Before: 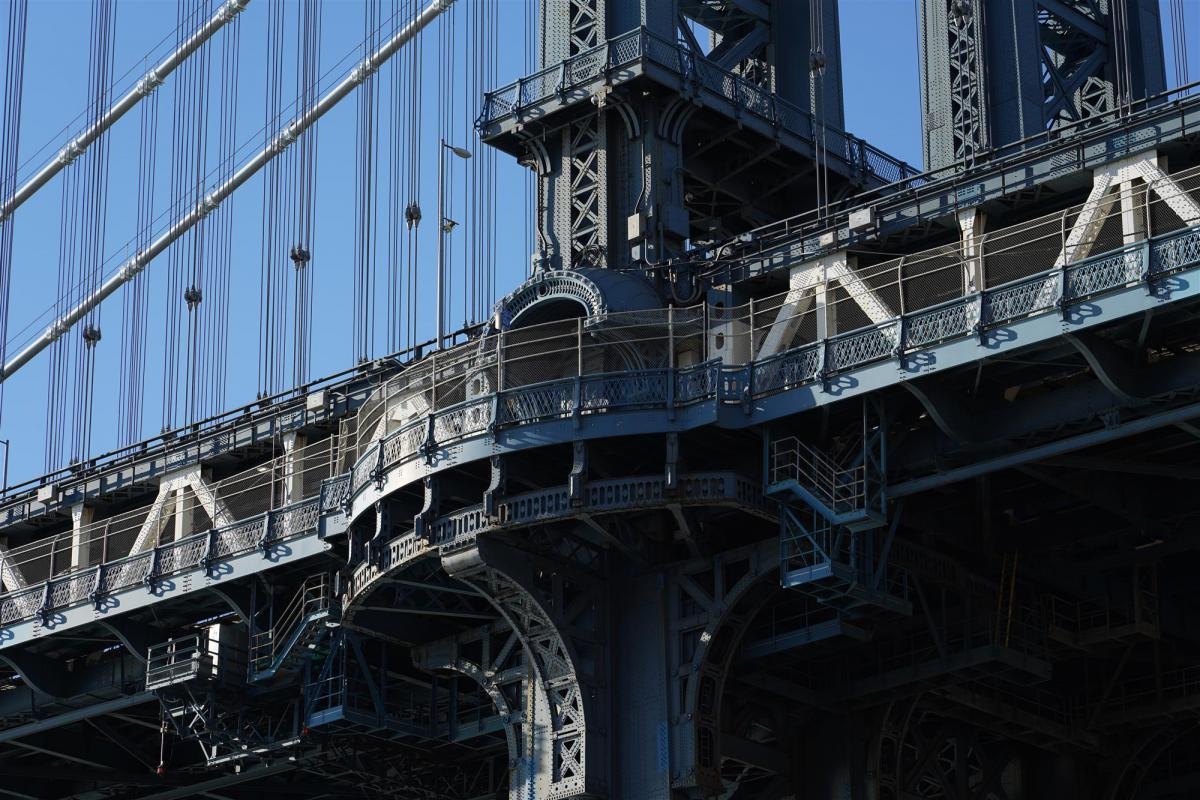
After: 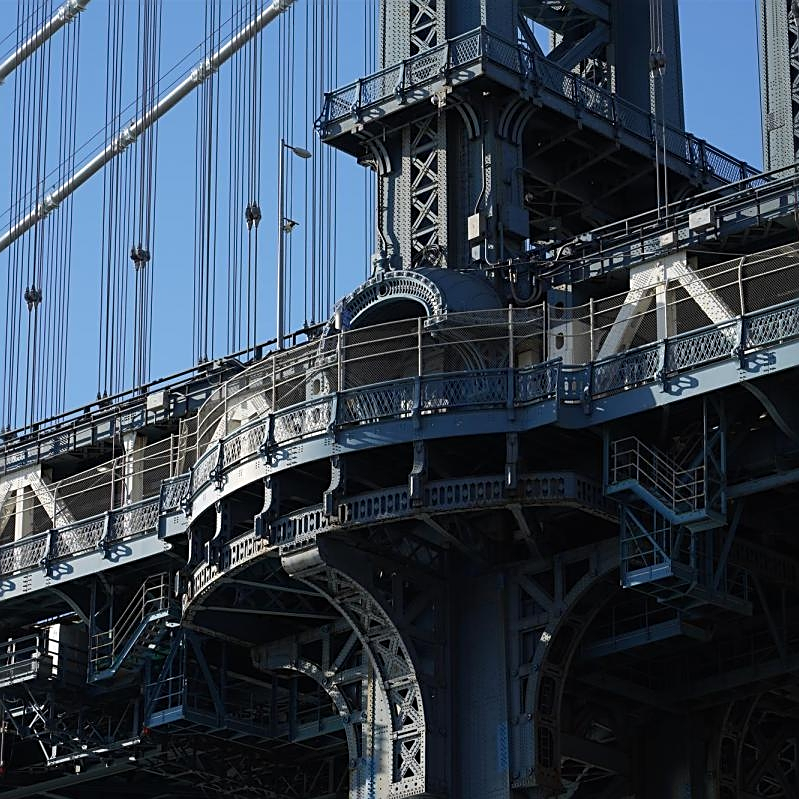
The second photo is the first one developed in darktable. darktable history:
crop and rotate: left 13.409%, right 19.924%
sharpen: on, module defaults
